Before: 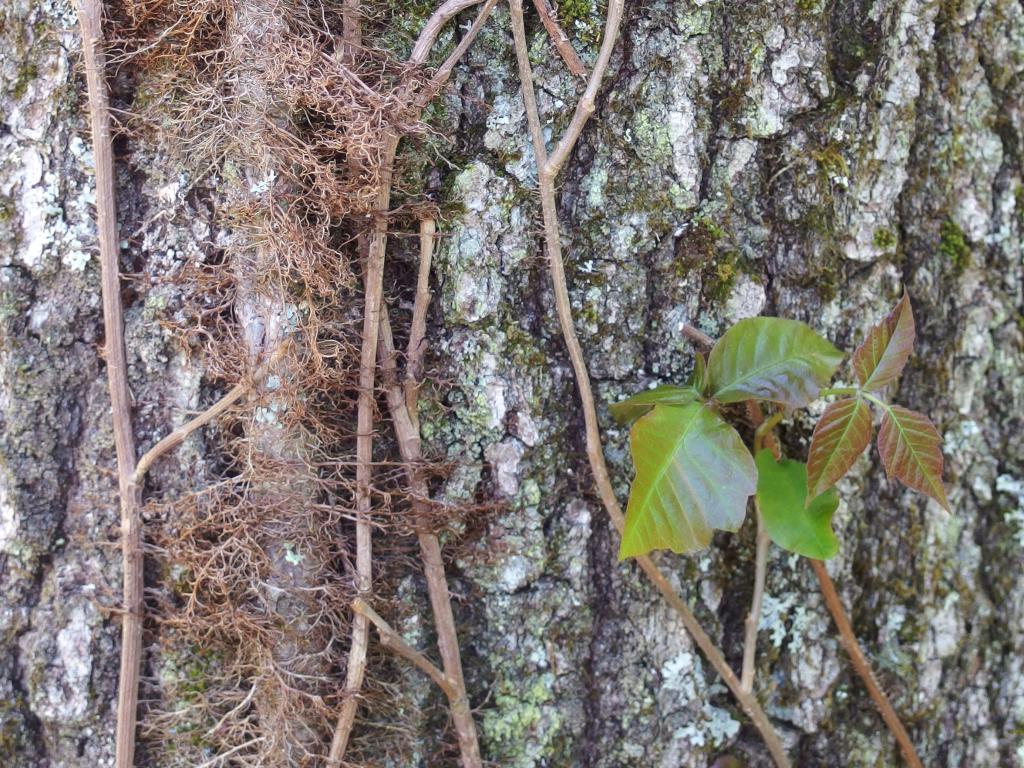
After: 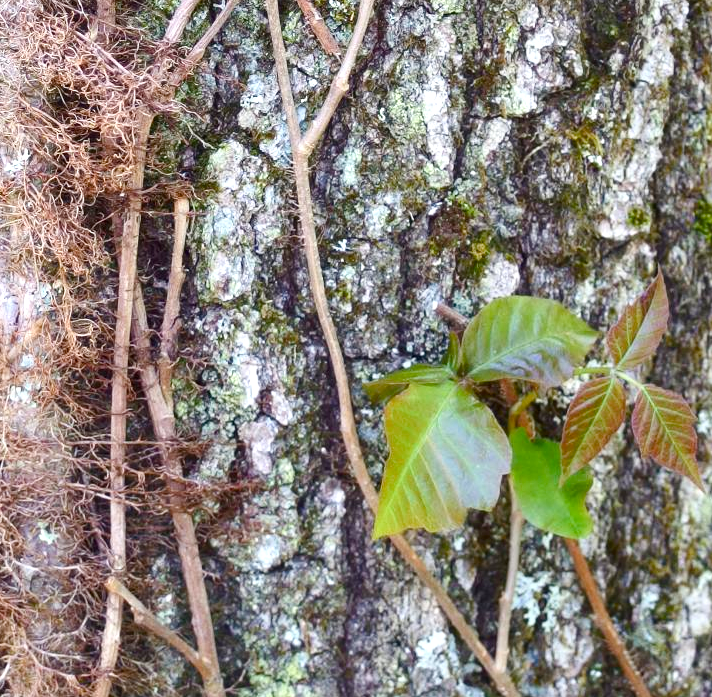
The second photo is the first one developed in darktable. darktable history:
color balance rgb: perceptual saturation grading › global saturation 25%, perceptual saturation grading › highlights -50%, perceptual saturation grading › shadows 30%, perceptual brilliance grading › global brilliance 12%, global vibrance 20%
crop and rotate: left 24.034%, top 2.838%, right 6.406%, bottom 6.299%
contrast brightness saturation: contrast 0.14
